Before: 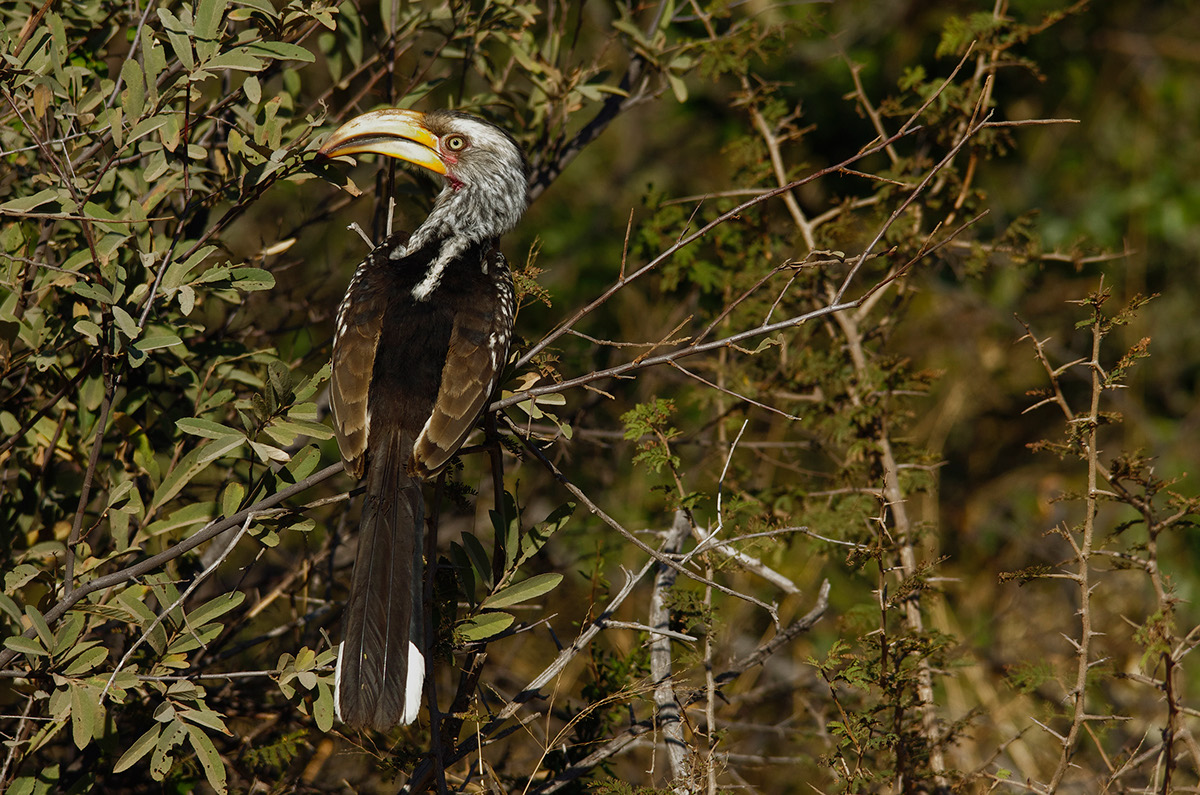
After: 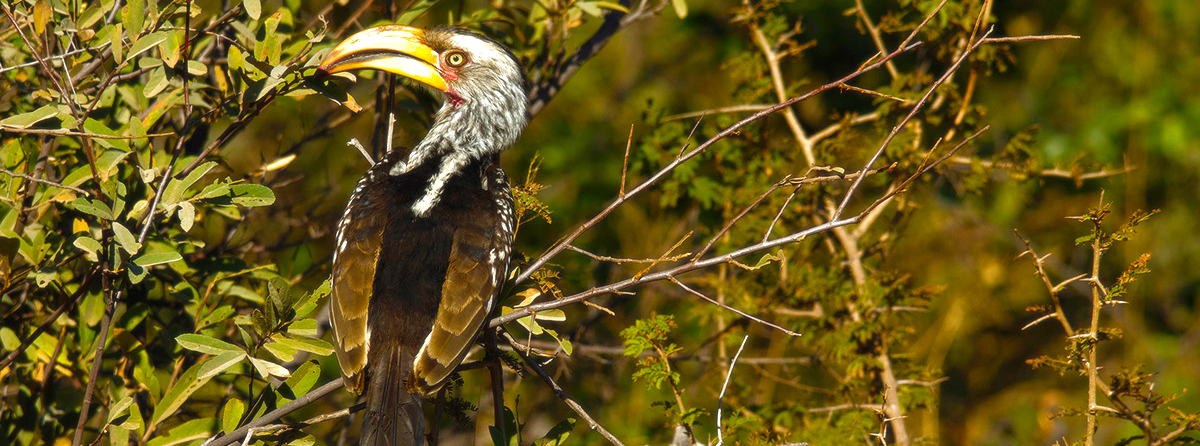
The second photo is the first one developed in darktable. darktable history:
exposure: black level correction 0, exposure 0.7 EV, compensate exposure bias true, compensate highlight preservation false
crop and rotate: top 10.605%, bottom 33.274%
soften: size 10%, saturation 50%, brightness 0.2 EV, mix 10%
color balance rgb: linear chroma grading › global chroma 15%, perceptual saturation grading › global saturation 30%
